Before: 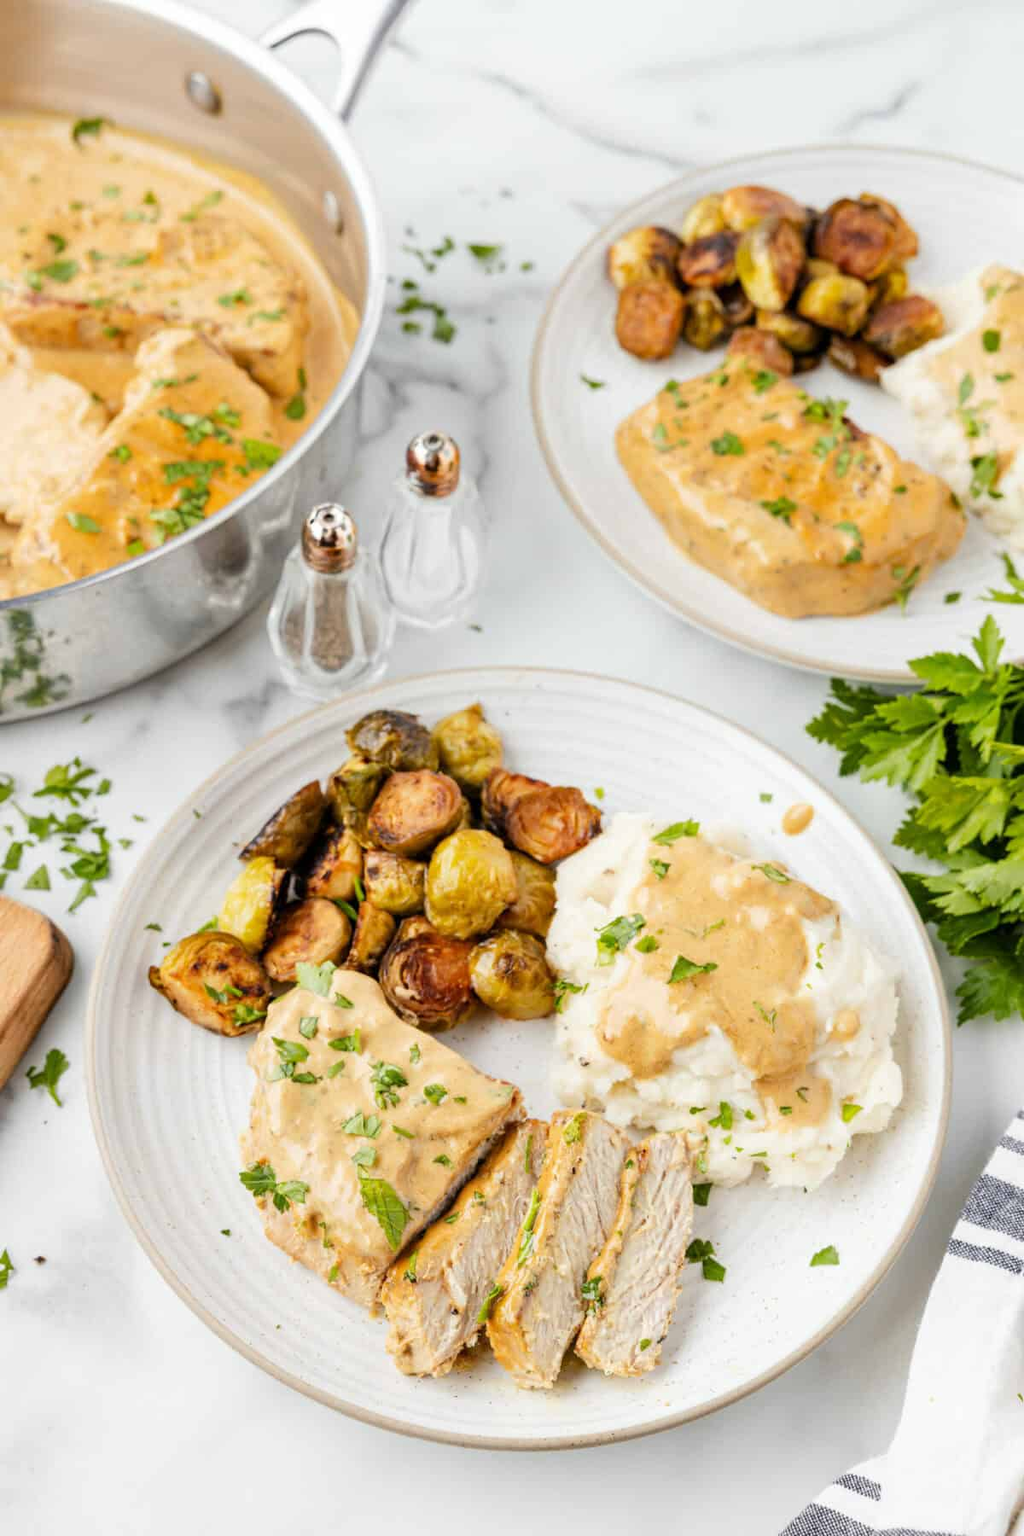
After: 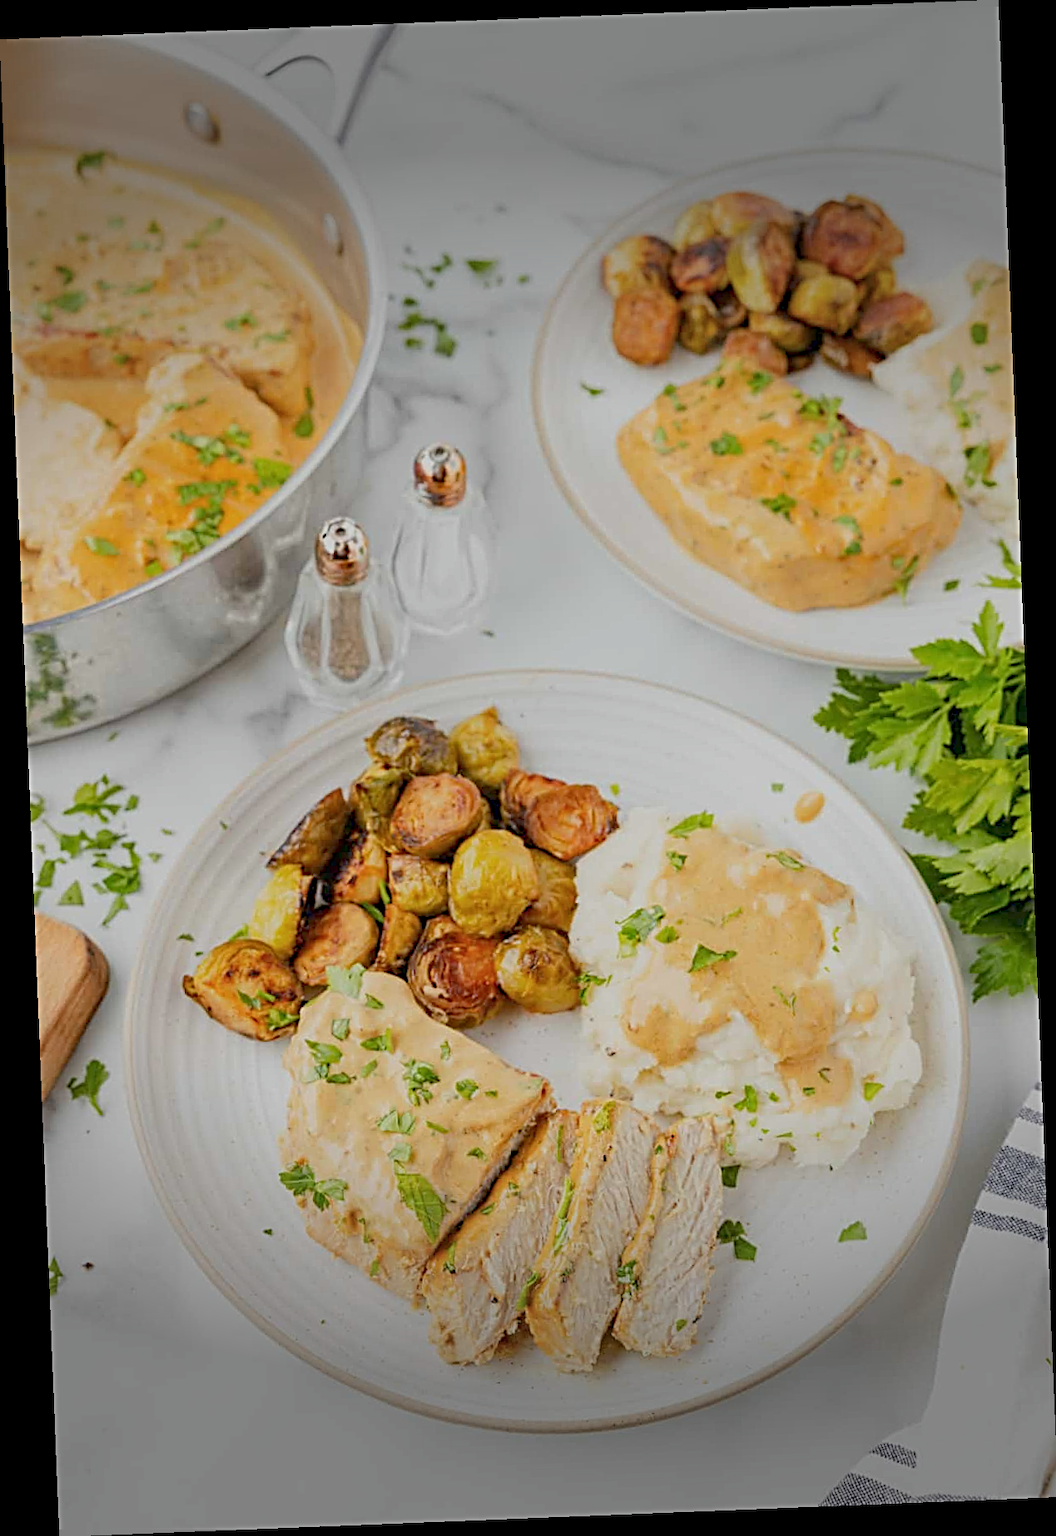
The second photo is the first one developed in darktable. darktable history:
color correction: highlights a* -0.182, highlights b* -0.124
color balance rgb: contrast -30%
sharpen: radius 3.025, amount 0.757
rotate and perspective: rotation -2.29°, automatic cropping off
vignetting: fall-off start 70.97%, brightness -0.584, saturation -0.118, width/height ratio 1.333
